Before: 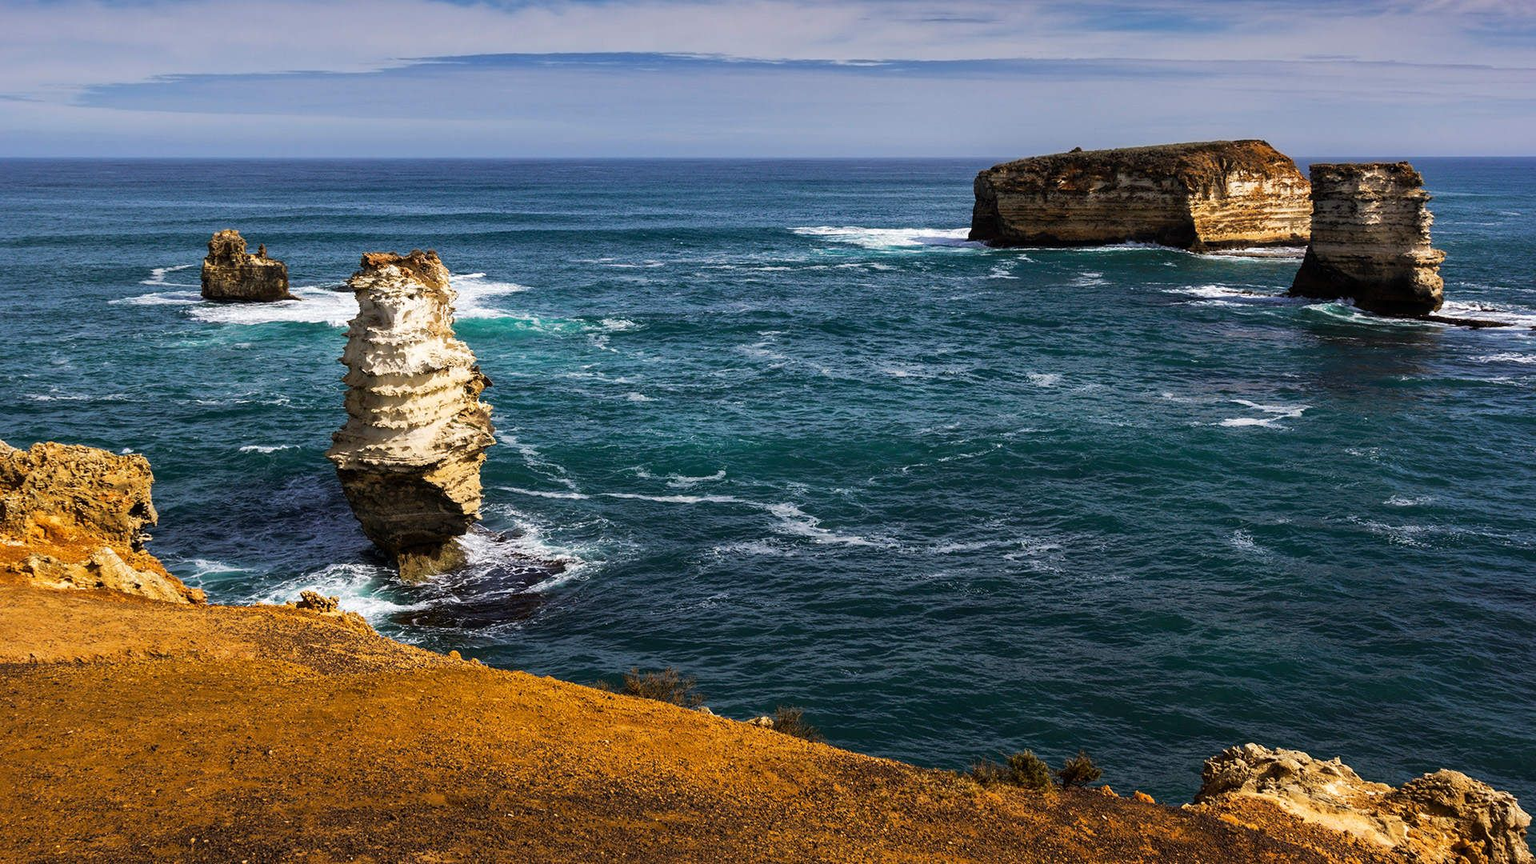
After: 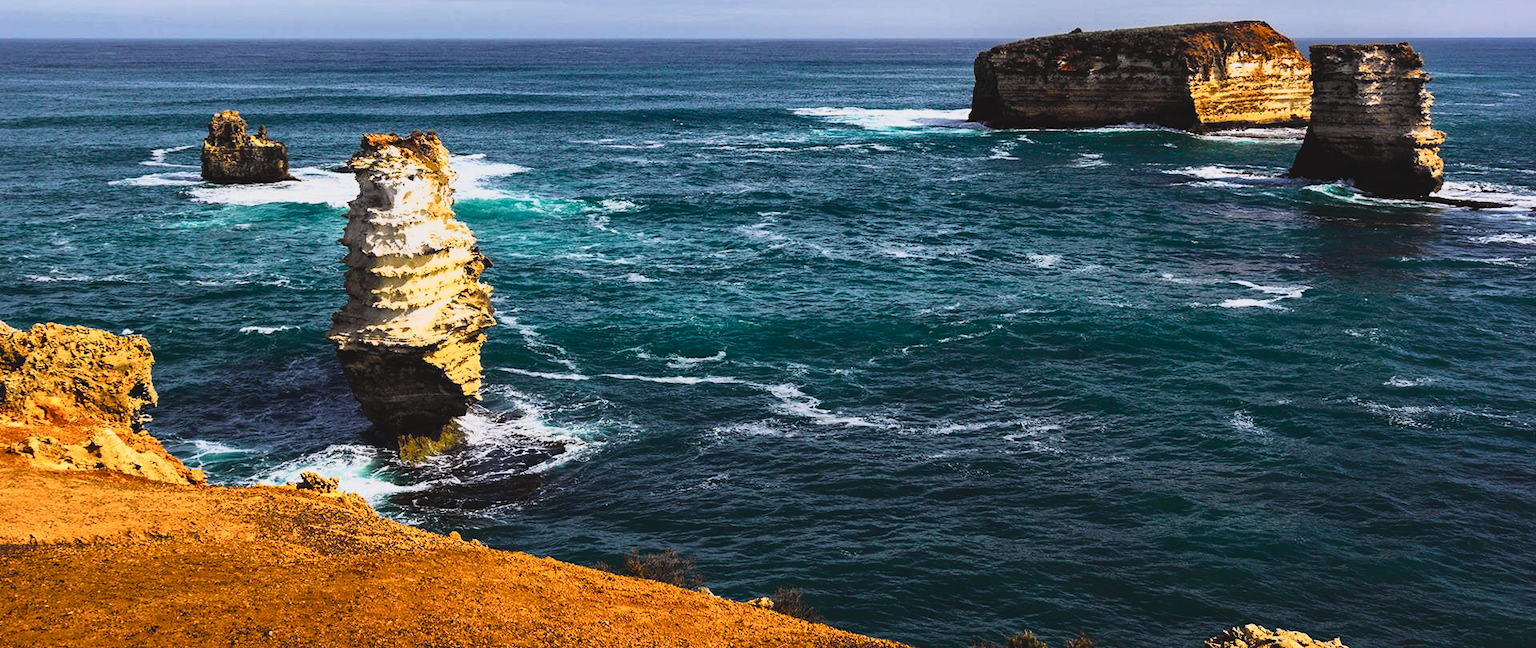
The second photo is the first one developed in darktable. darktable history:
tone curve: curves: ch0 [(0, 0.023) (0.132, 0.075) (0.256, 0.2) (0.463, 0.494) (0.699, 0.816) (0.813, 0.898) (1, 0.943)]; ch1 [(0, 0) (0.32, 0.306) (0.441, 0.41) (0.476, 0.466) (0.498, 0.5) (0.518, 0.519) (0.546, 0.571) (0.604, 0.651) (0.733, 0.817) (1, 1)]; ch2 [(0, 0) (0.312, 0.313) (0.431, 0.425) (0.483, 0.477) (0.503, 0.503) (0.526, 0.507) (0.564, 0.575) (0.614, 0.695) (0.713, 0.767) (0.985, 0.966)], color space Lab, independent channels
crop: top 13.819%, bottom 11.169%
exposure: black level correction -0.015, exposure -0.125 EV, compensate highlight preservation false
